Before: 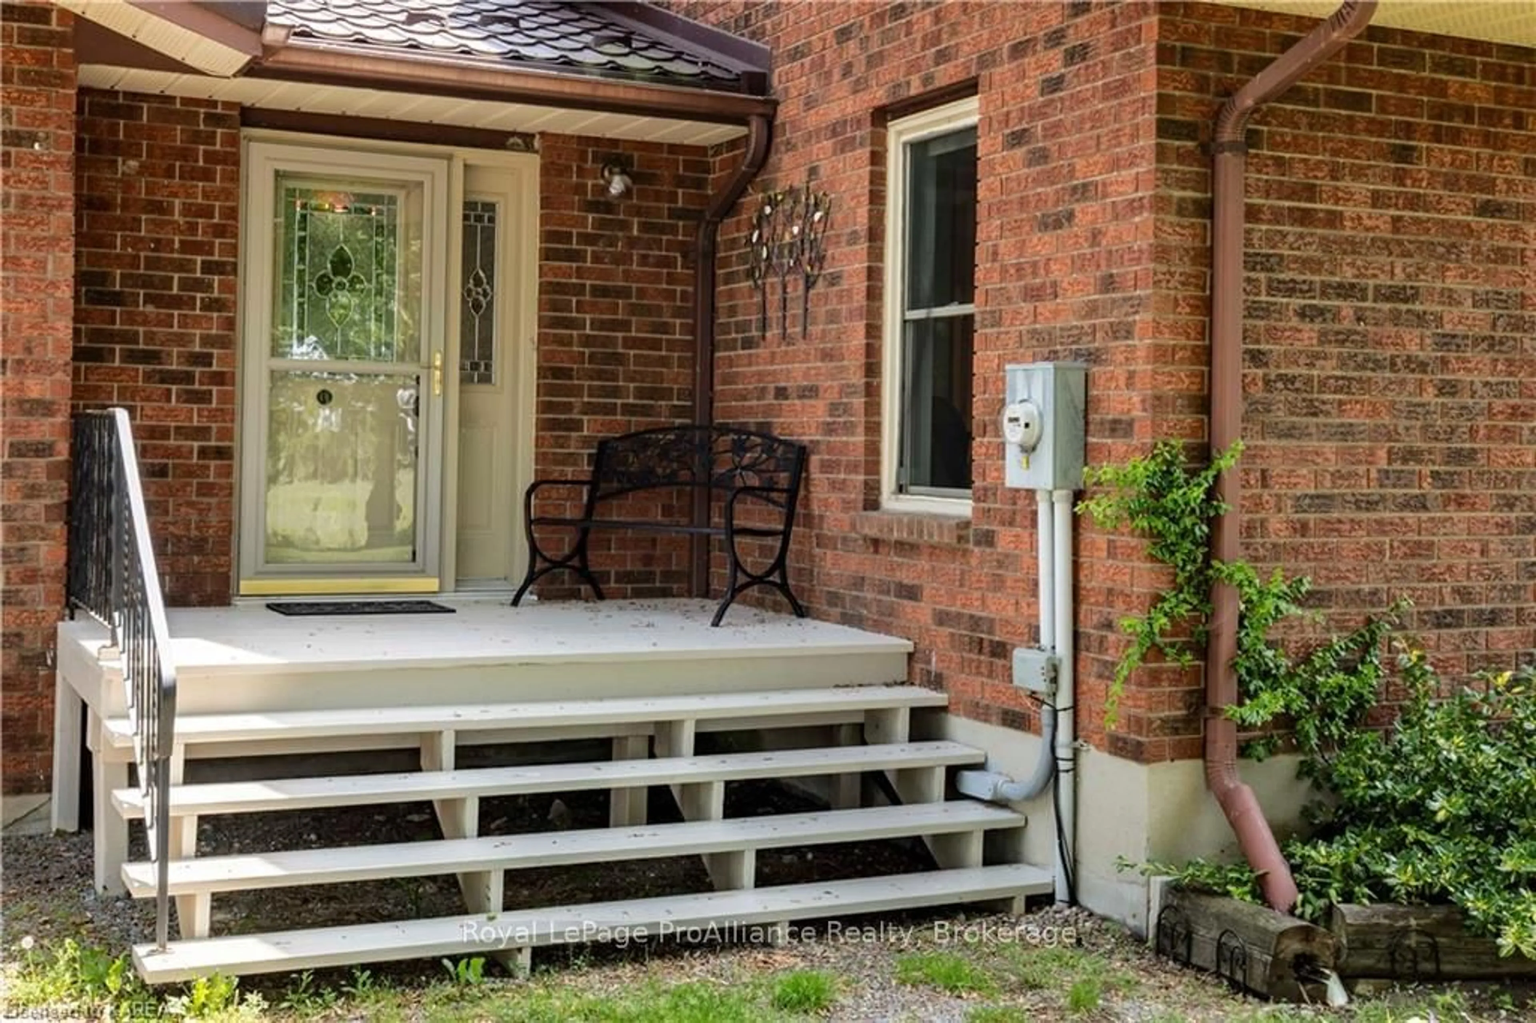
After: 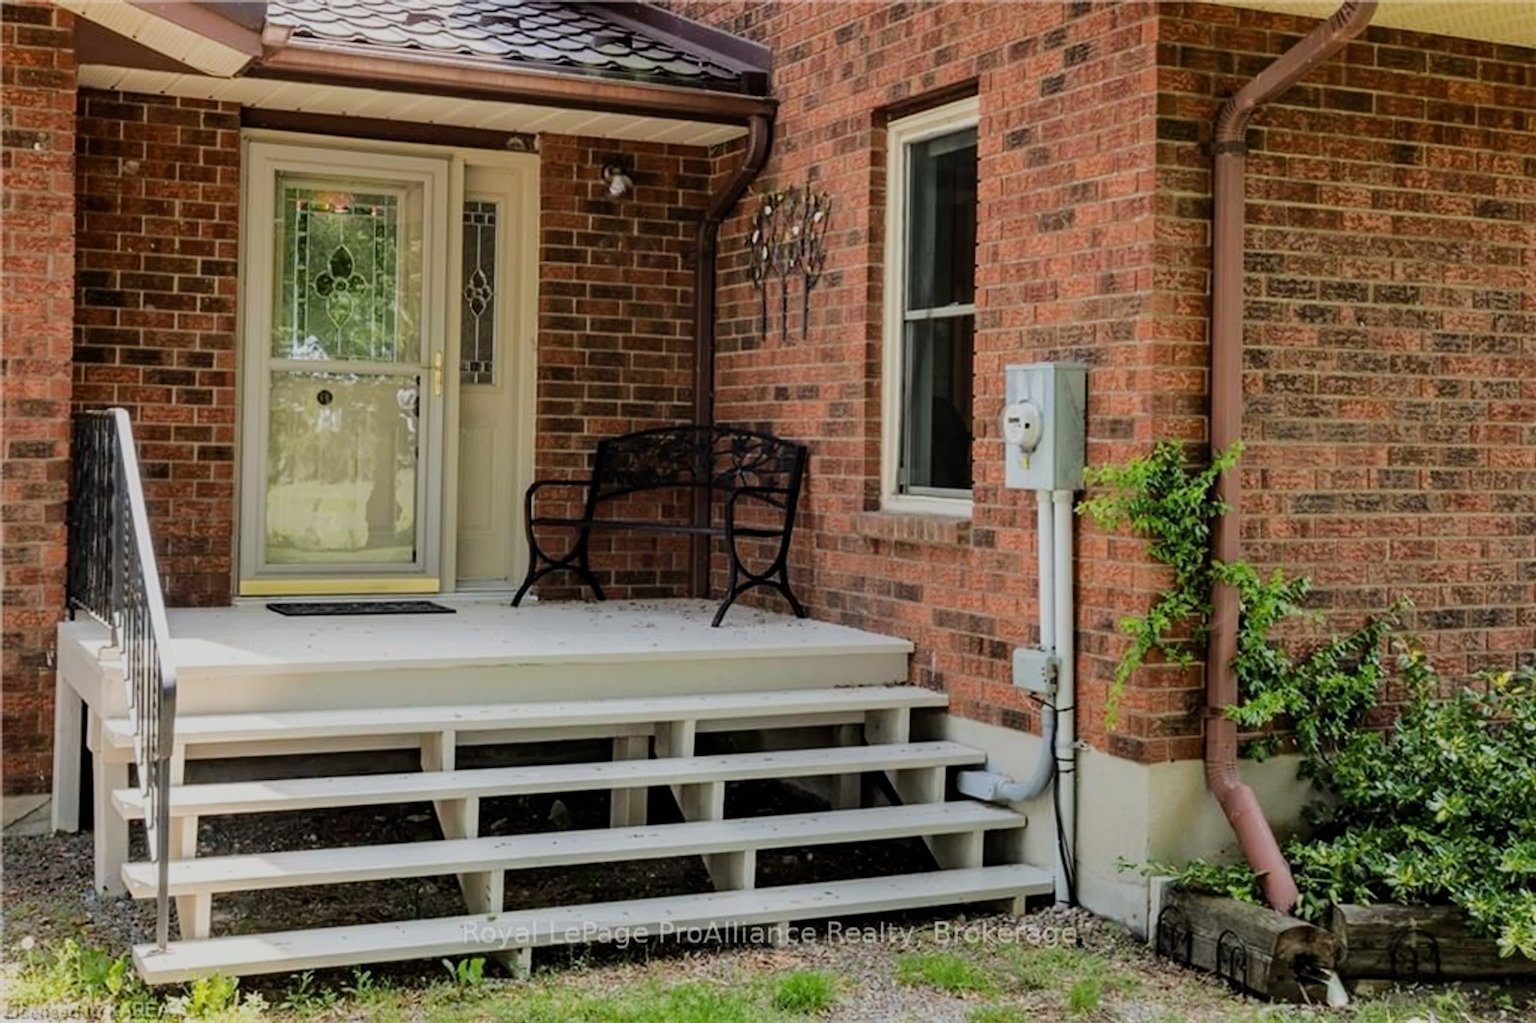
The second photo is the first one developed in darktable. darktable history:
filmic rgb: black relative exposure -7.65 EV, white relative exposure 4.56 EV, hardness 3.61, contrast in shadows safe
